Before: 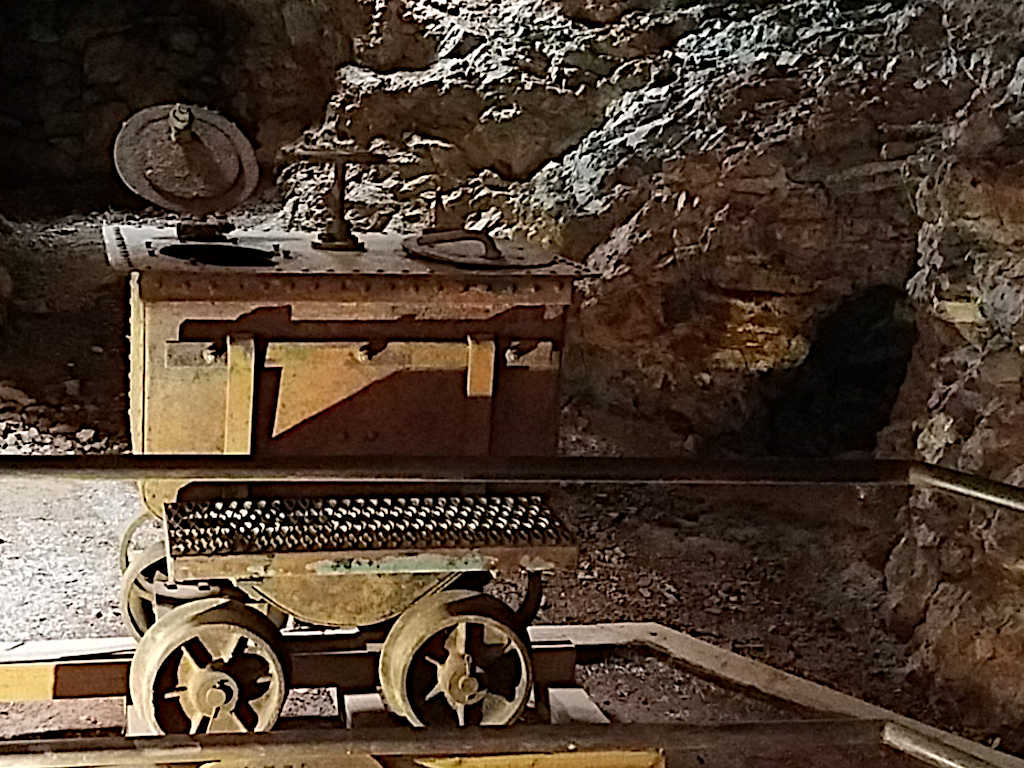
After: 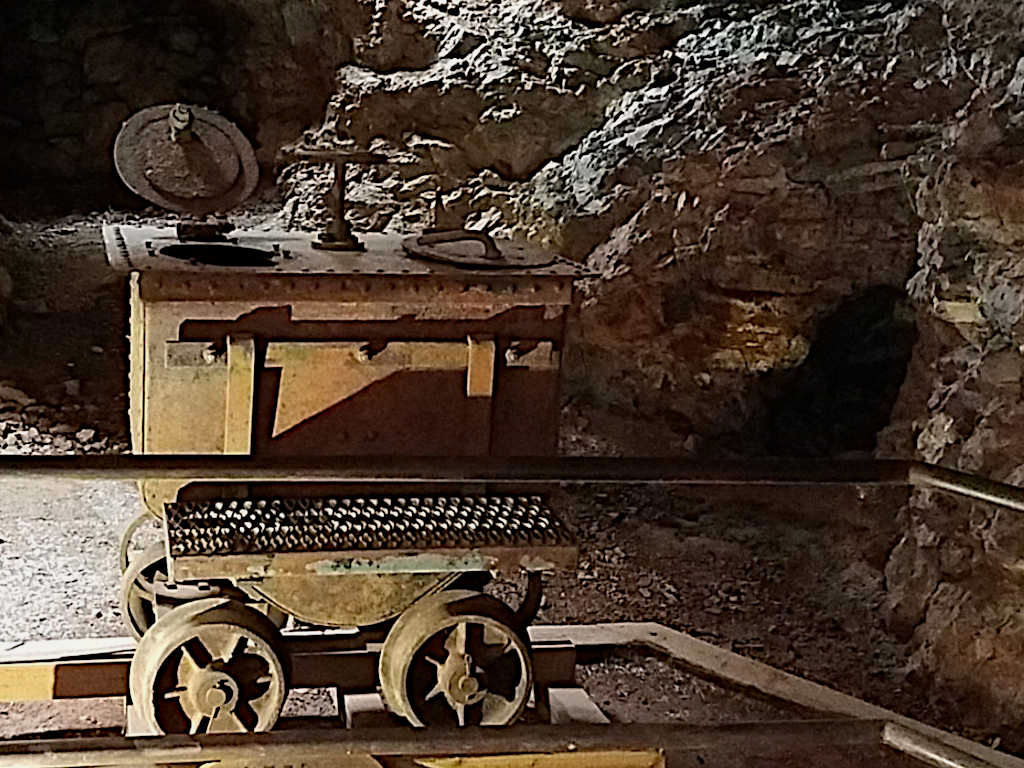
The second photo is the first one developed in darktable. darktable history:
exposure: exposure -0.154 EV, compensate exposure bias true, compensate highlight preservation false
tone equalizer: on, module defaults
